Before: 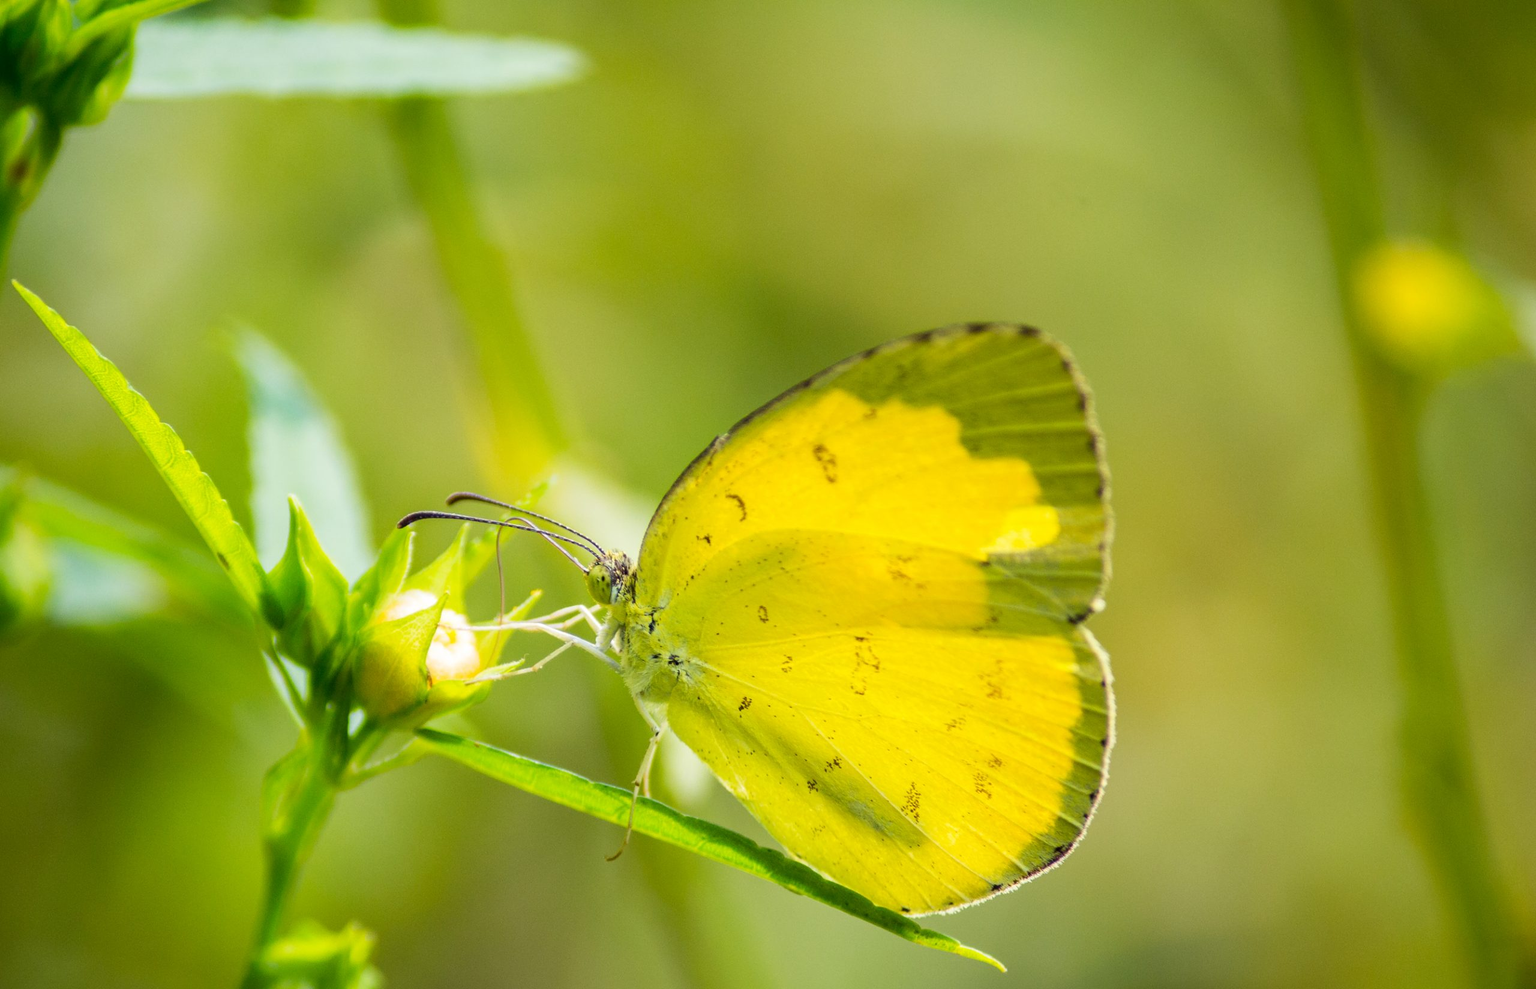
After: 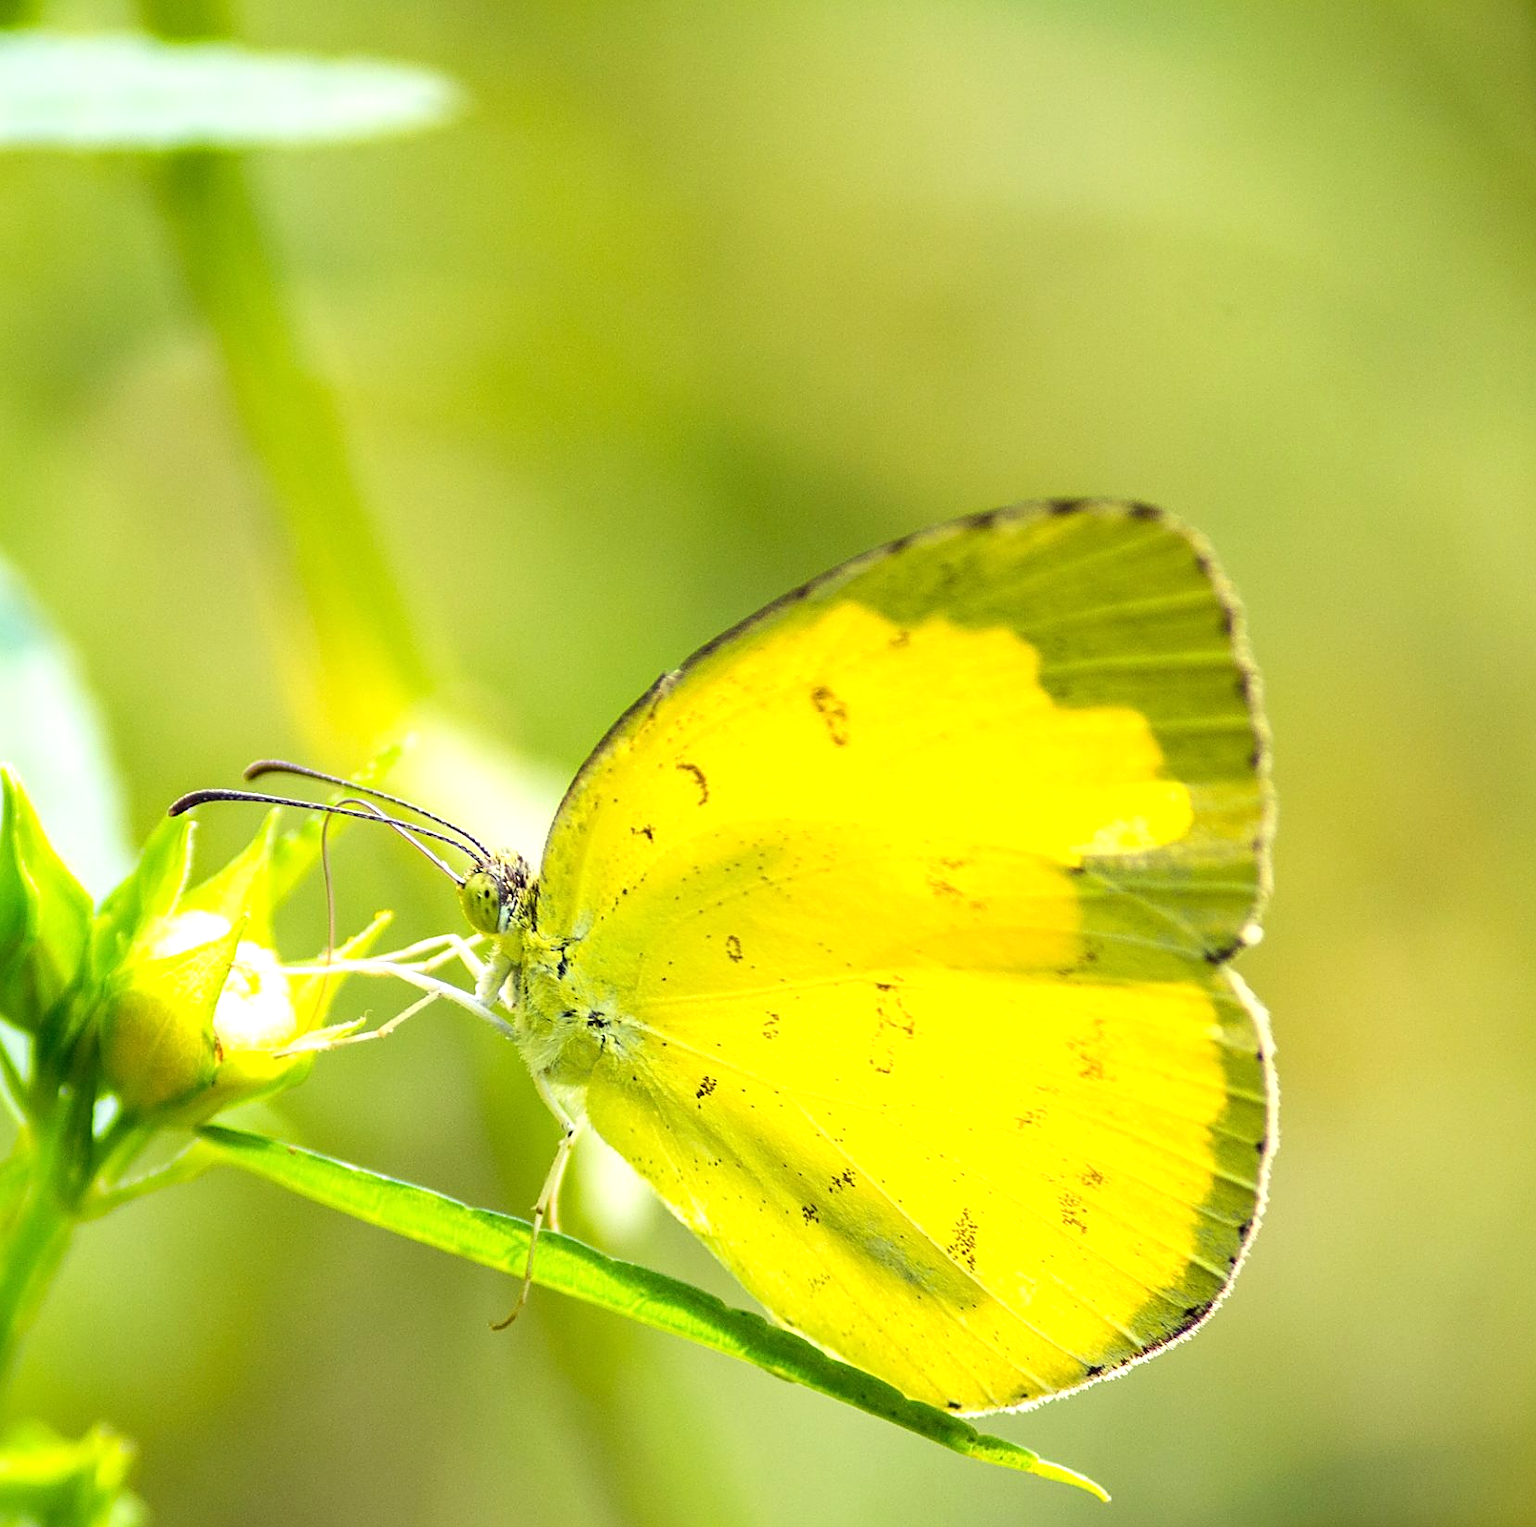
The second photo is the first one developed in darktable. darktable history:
exposure: exposure 0.516 EV, compensate exposure bias true, compensate highlight preservation false
crop and rotate: left 18.763%, right 16.477%
sharpen: on, module defaults
